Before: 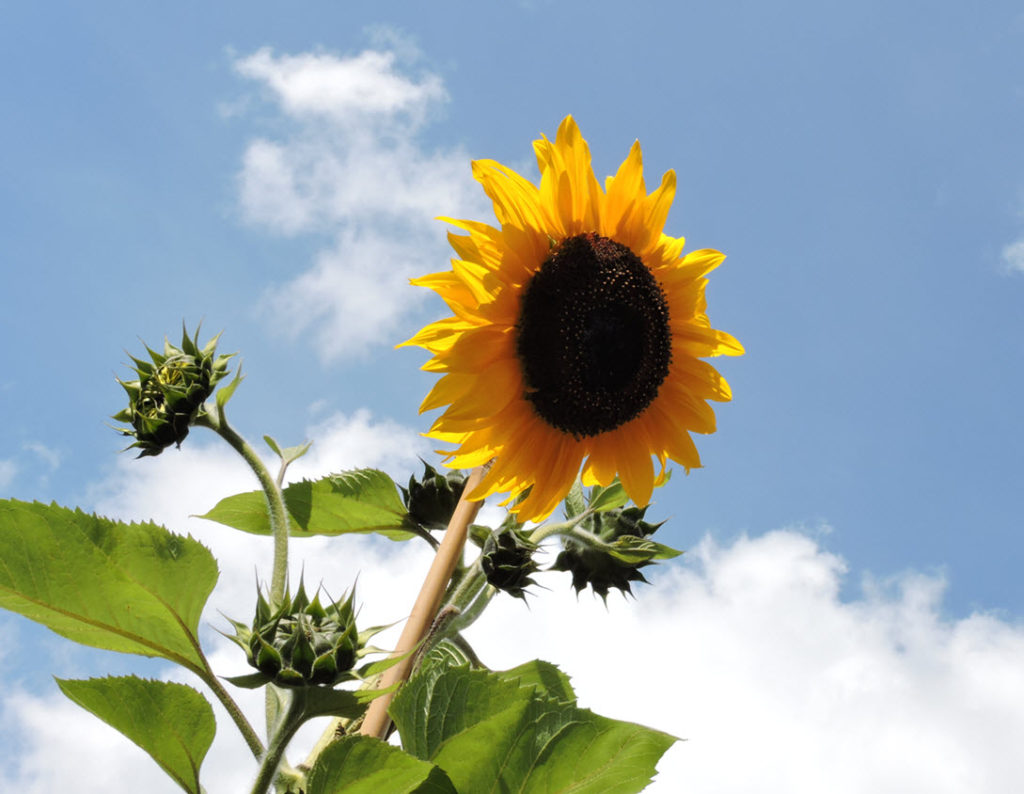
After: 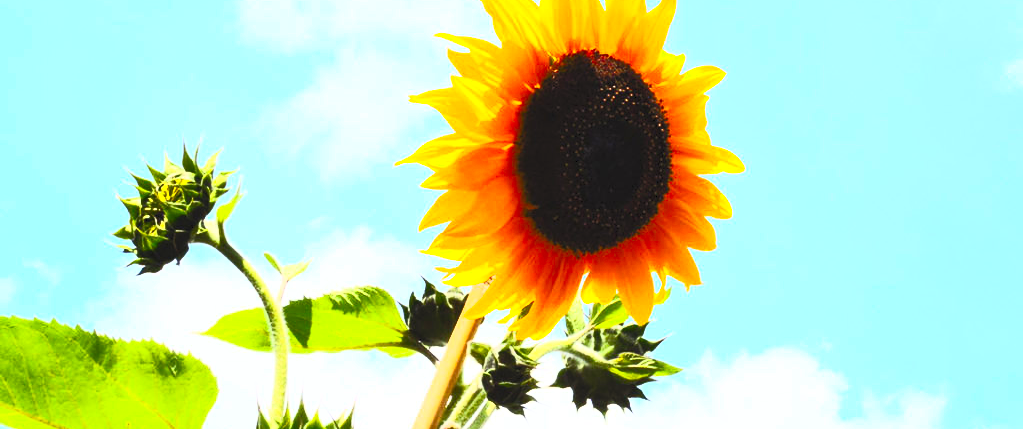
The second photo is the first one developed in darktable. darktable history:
contrast brightness saturation: contrast 0.985, brightness 0.982, saturation 0.994
crop and rotate: top 23.082%, bottom 22.835%
